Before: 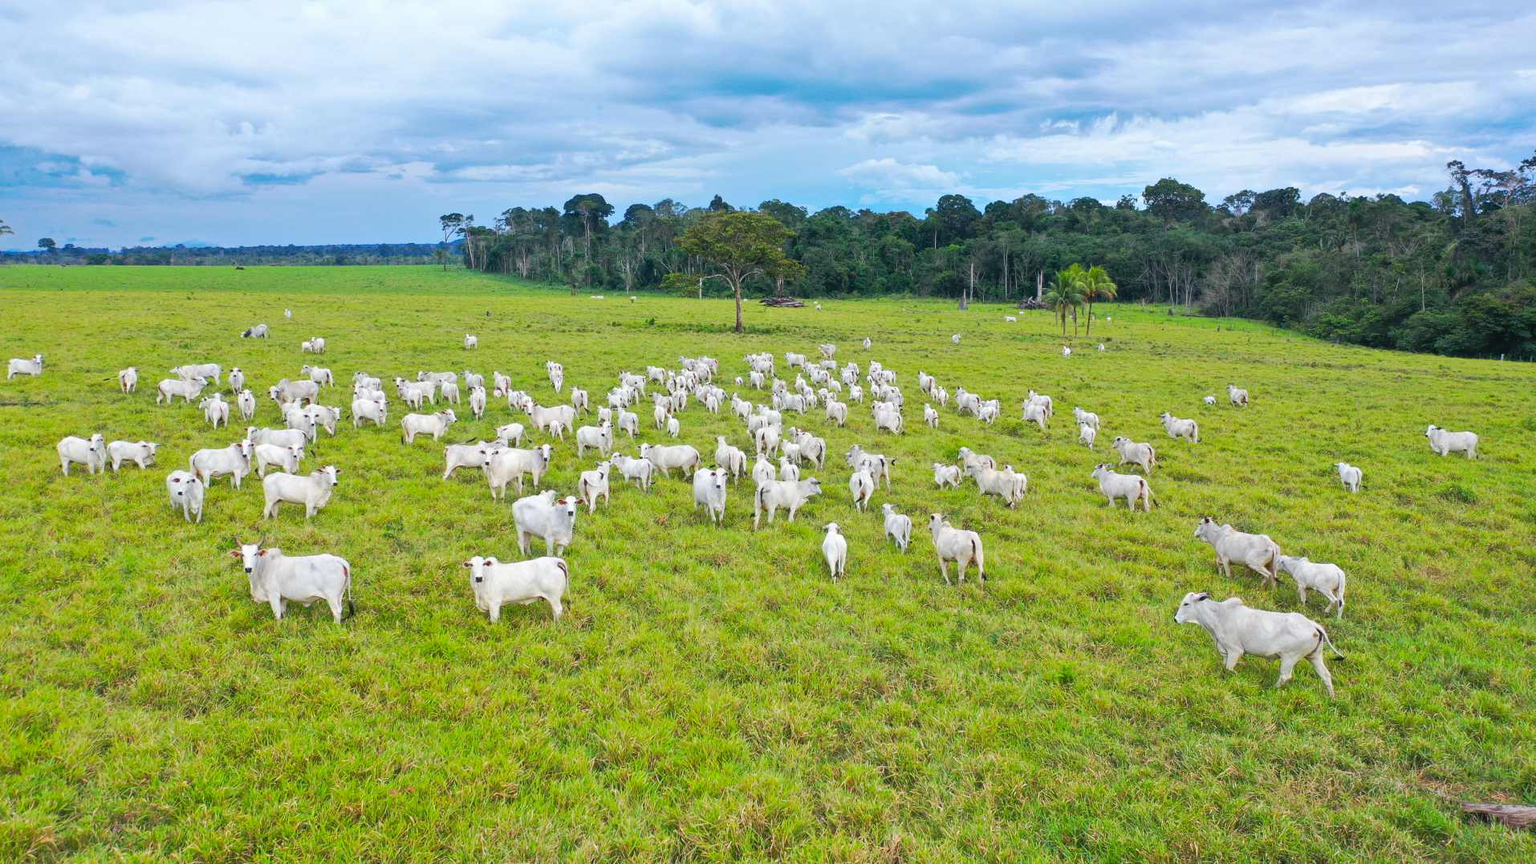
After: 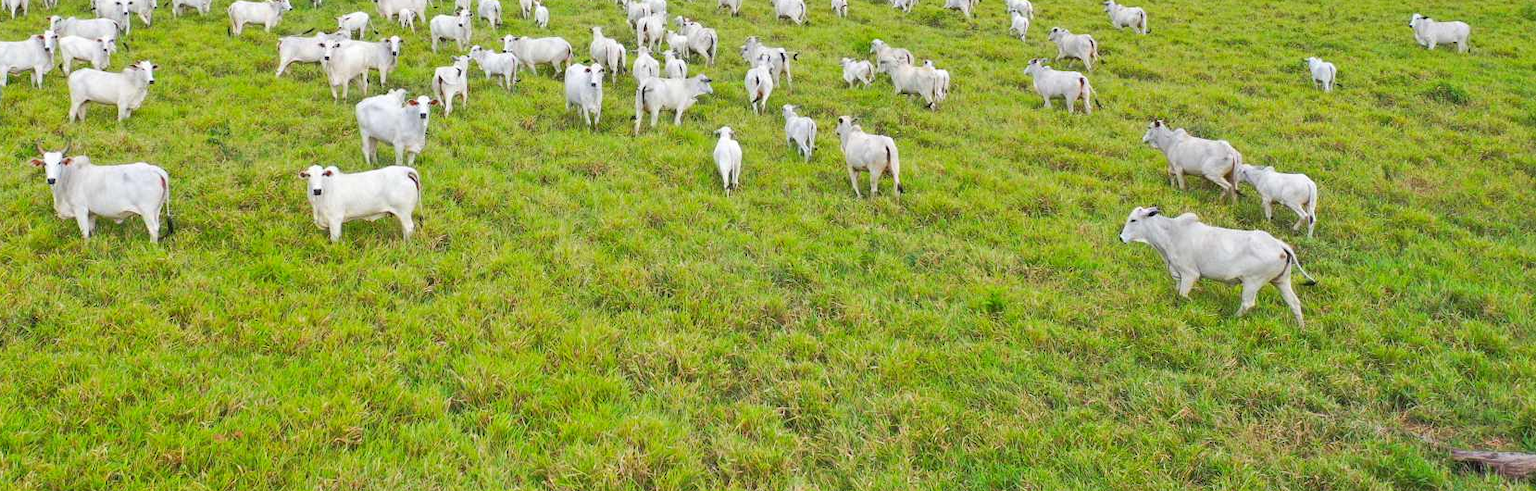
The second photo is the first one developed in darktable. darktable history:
crop and rotate: left 13.303%, top 47.865%, bottom 2.755%
tone equalizer: on, module defaults
